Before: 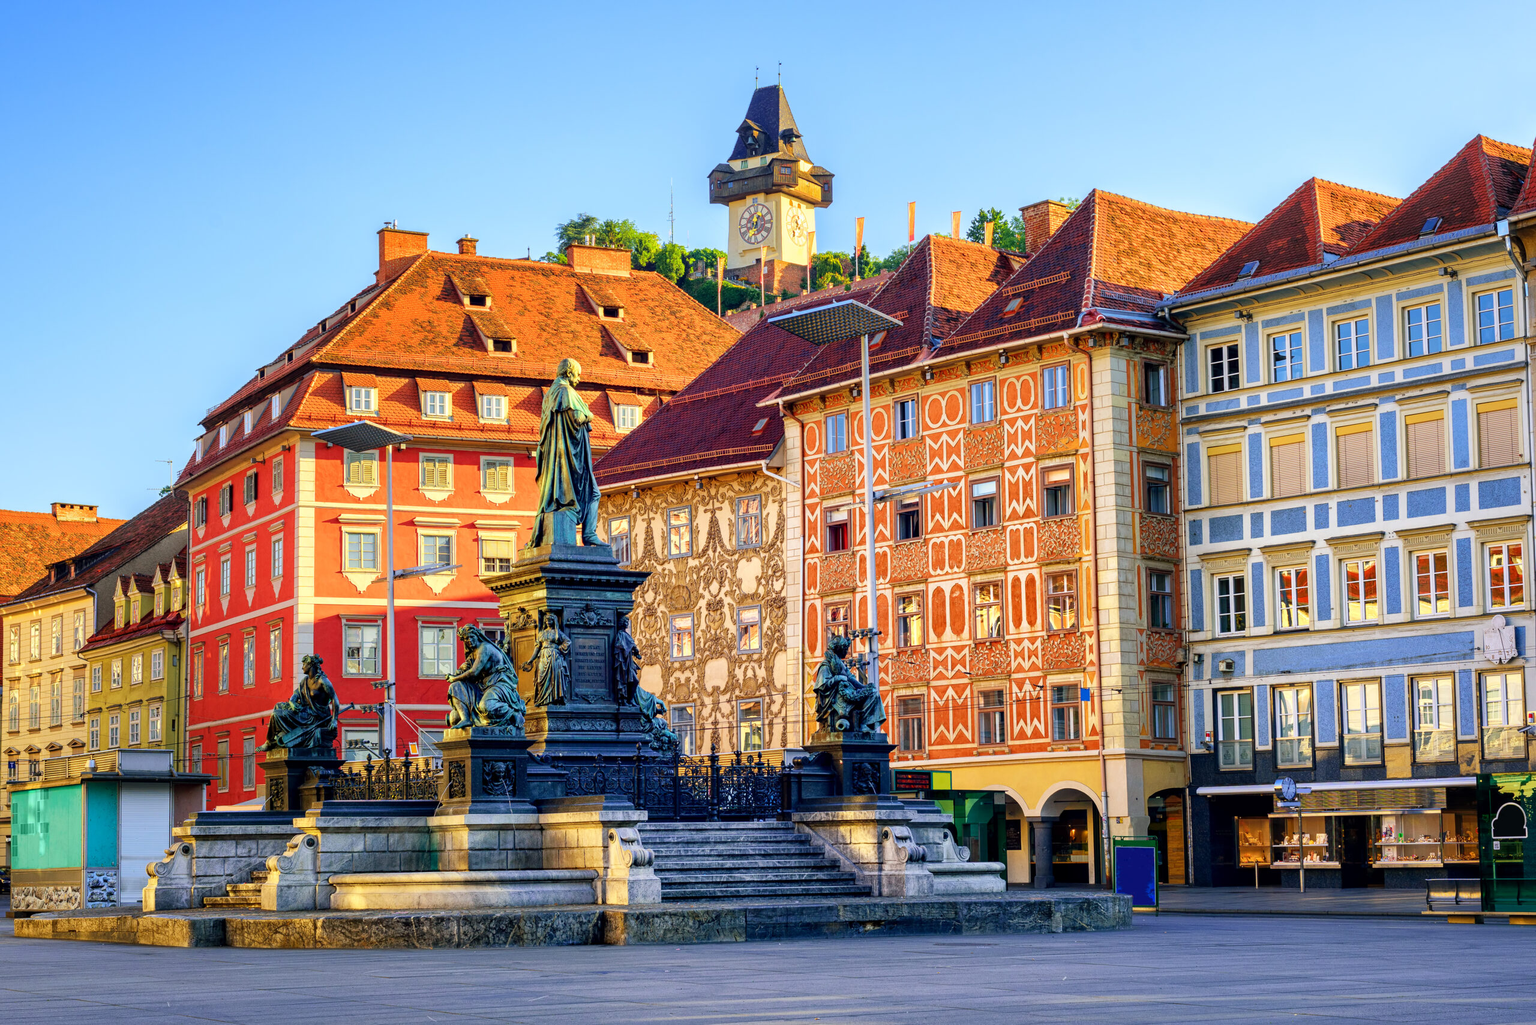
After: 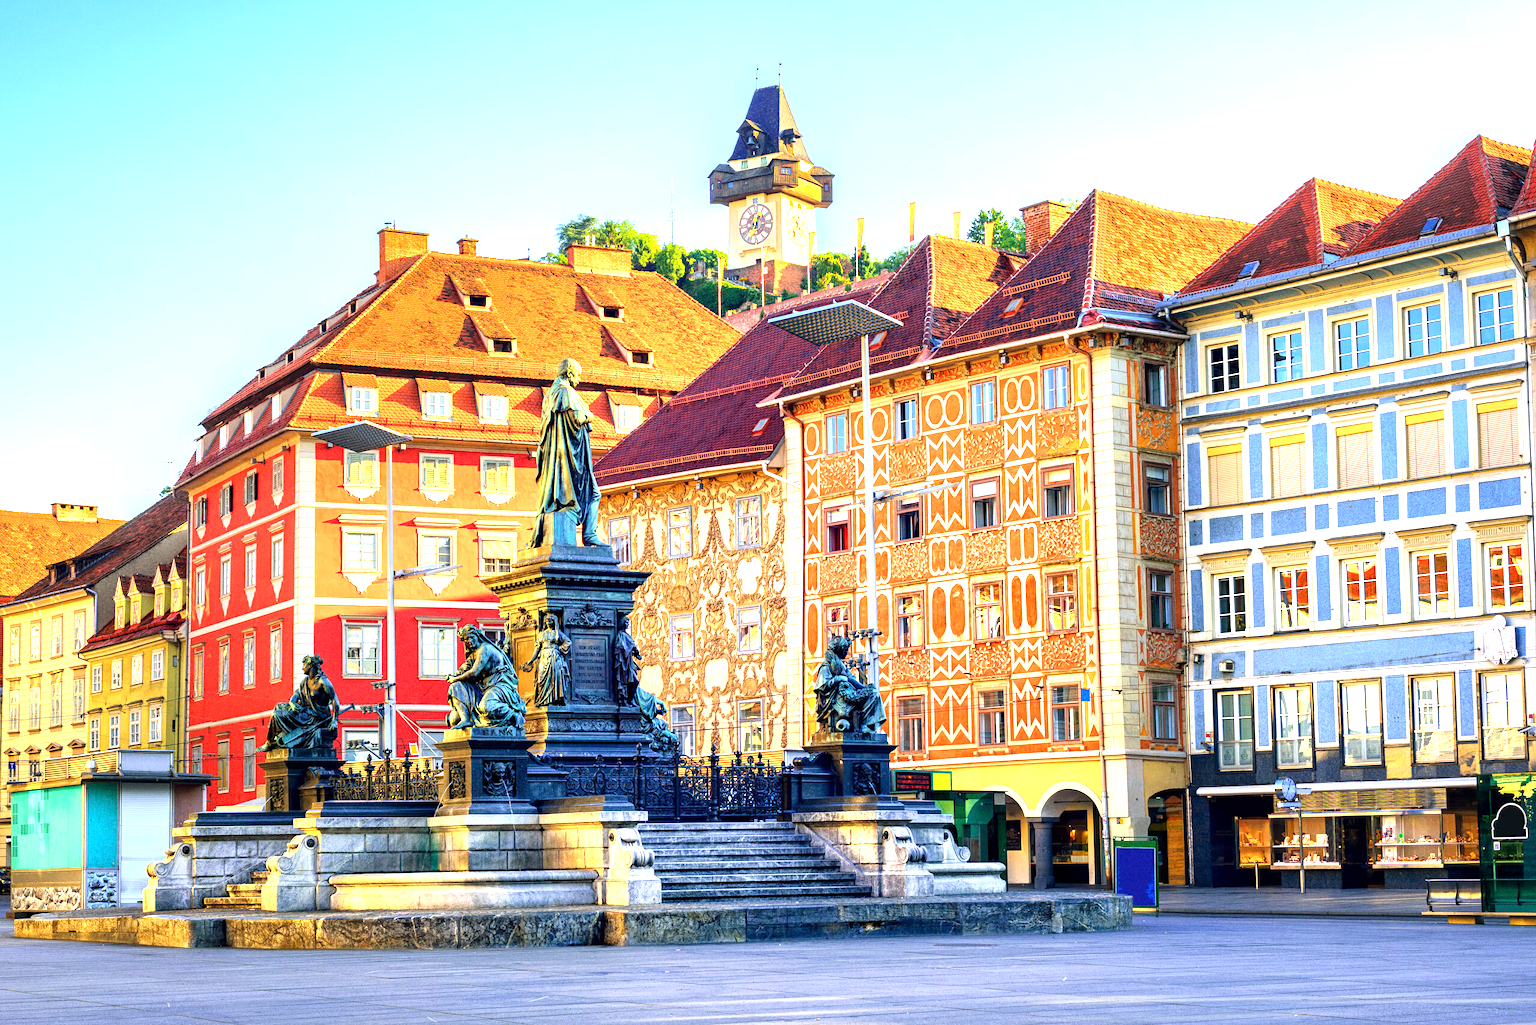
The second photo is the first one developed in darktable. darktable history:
grain: coarseness 7.08 ISO, strength 21.67%, mid-tones bias 59.58%
exposure: exposure 1.2 EV, compensate highlight preservation false
